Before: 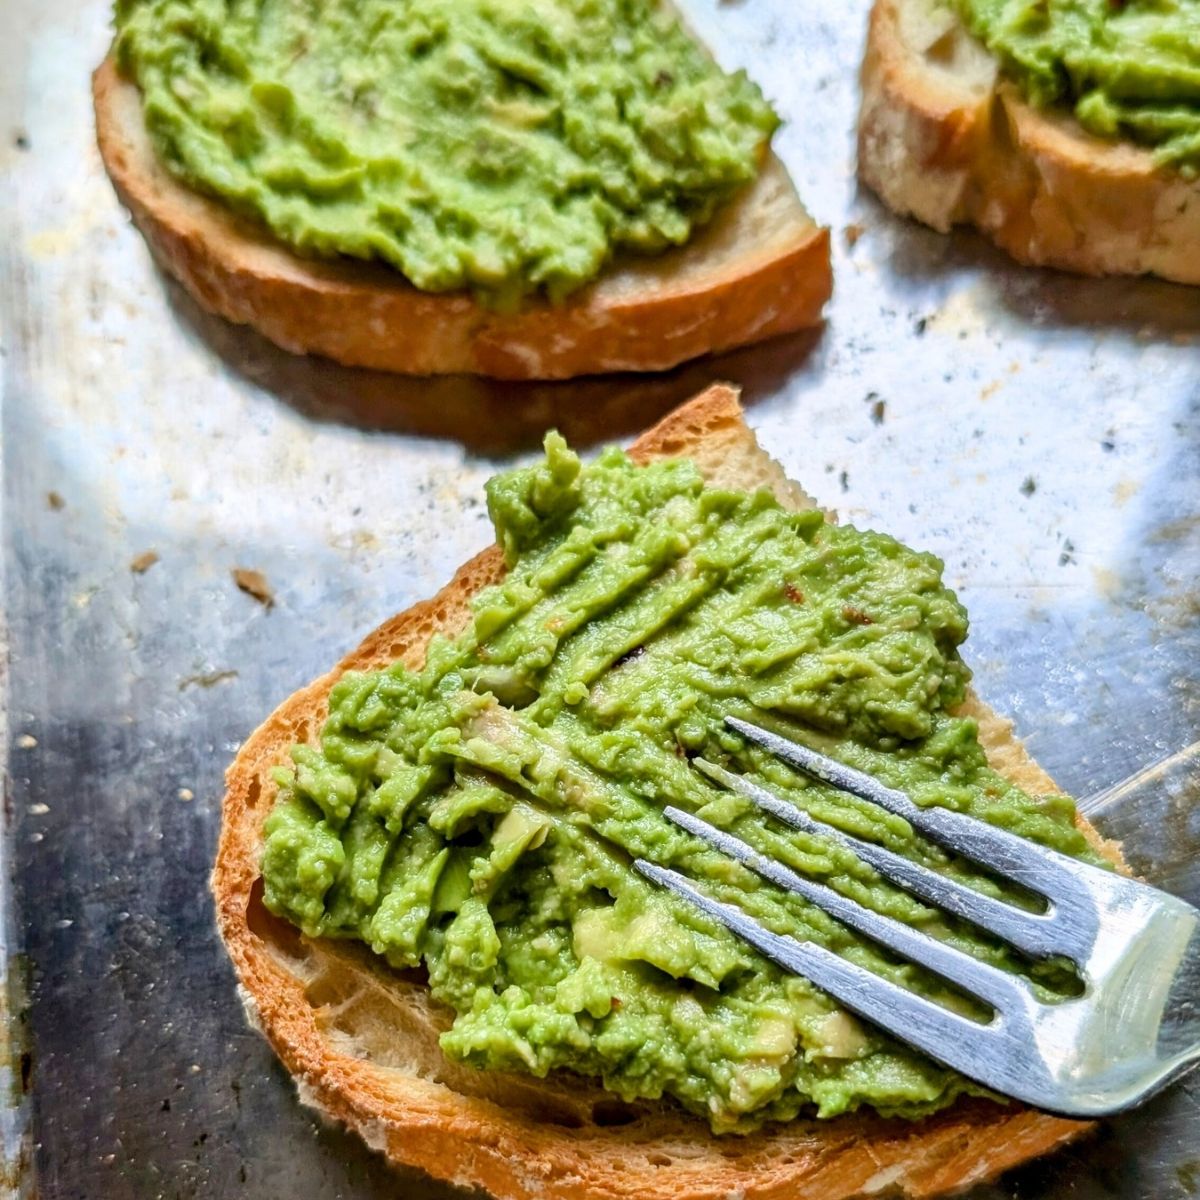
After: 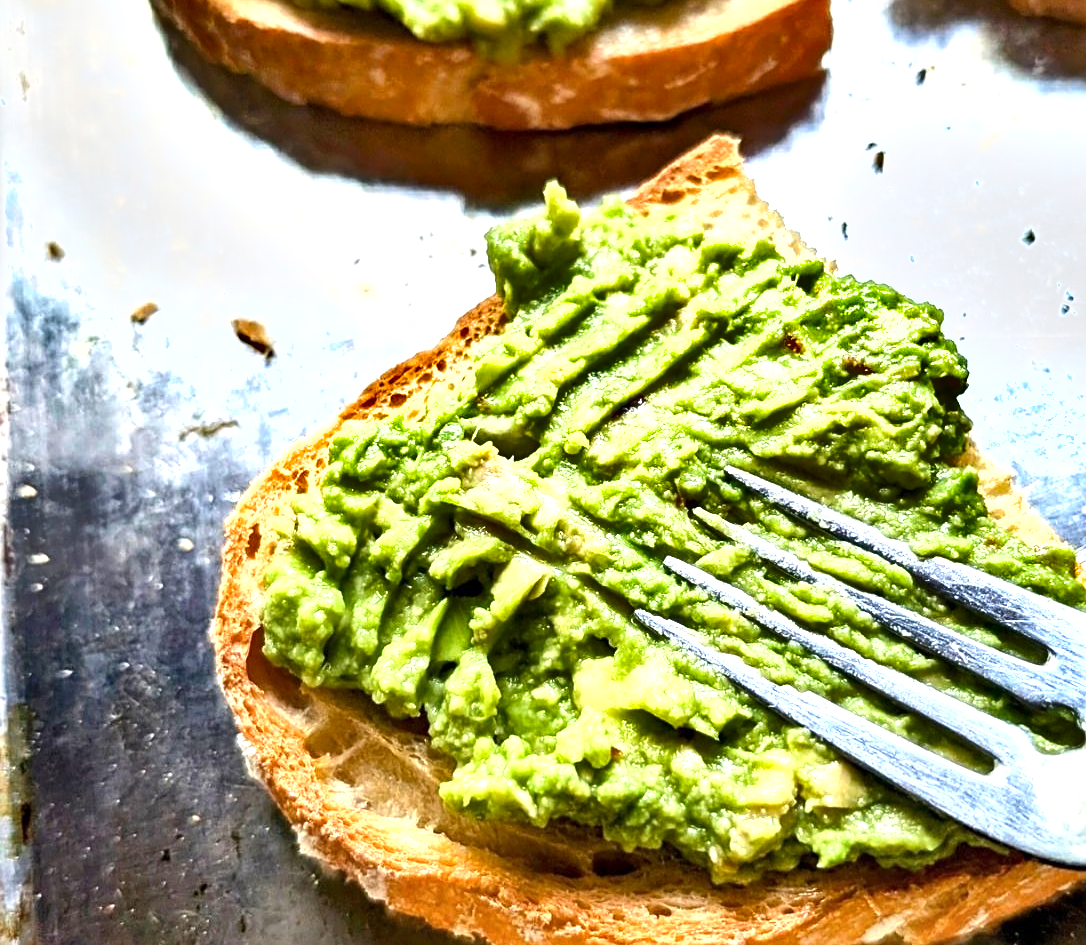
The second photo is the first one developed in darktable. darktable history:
shadows and highlights: shadows 60.17, soften with gaussian
tone equalizer: -8 EV -1.06 EV, -7 EV -1.02 EV, -6 EV -0.876 EV, -5 EV -0.587 EV, -3 EV 0.585 EV, -2 EV 0.869 EV, -1 EV 1.01 EV, +0 EV 1.08 EV, smoothing diameter 24.98%, edges refinement/feathering 10.86, preserve details guided filter
local contrast: mode bilateral grid, contrast 9, coarseness 25, detail 115%, midtone range 0.2
crop: top 20.898%, right 9.452%, bottom 0.301%
sharpen: amount 0.208
